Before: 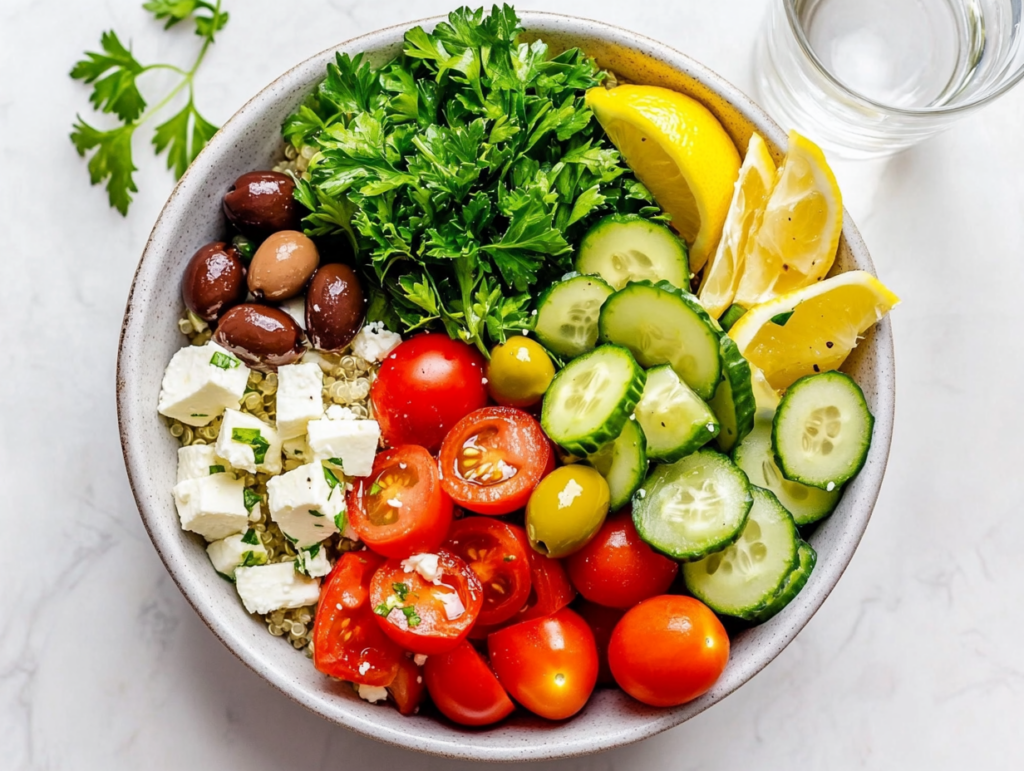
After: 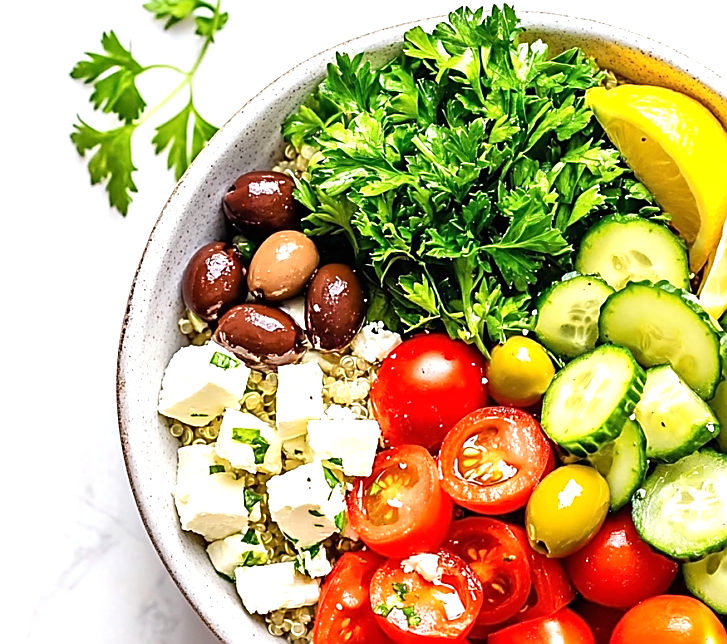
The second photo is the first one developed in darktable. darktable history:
exposure: black level correction 0, exposure 0.692 EV, compensate highlight preservation false
local contrast: mode bilateral grid, contrast 100, coarseness 99, detail 95%, midtone range 0.2
sharpen: radius 1.425, amount 1.255, threshold 0.661
crop: right 28.935%, bottom 16.363%
